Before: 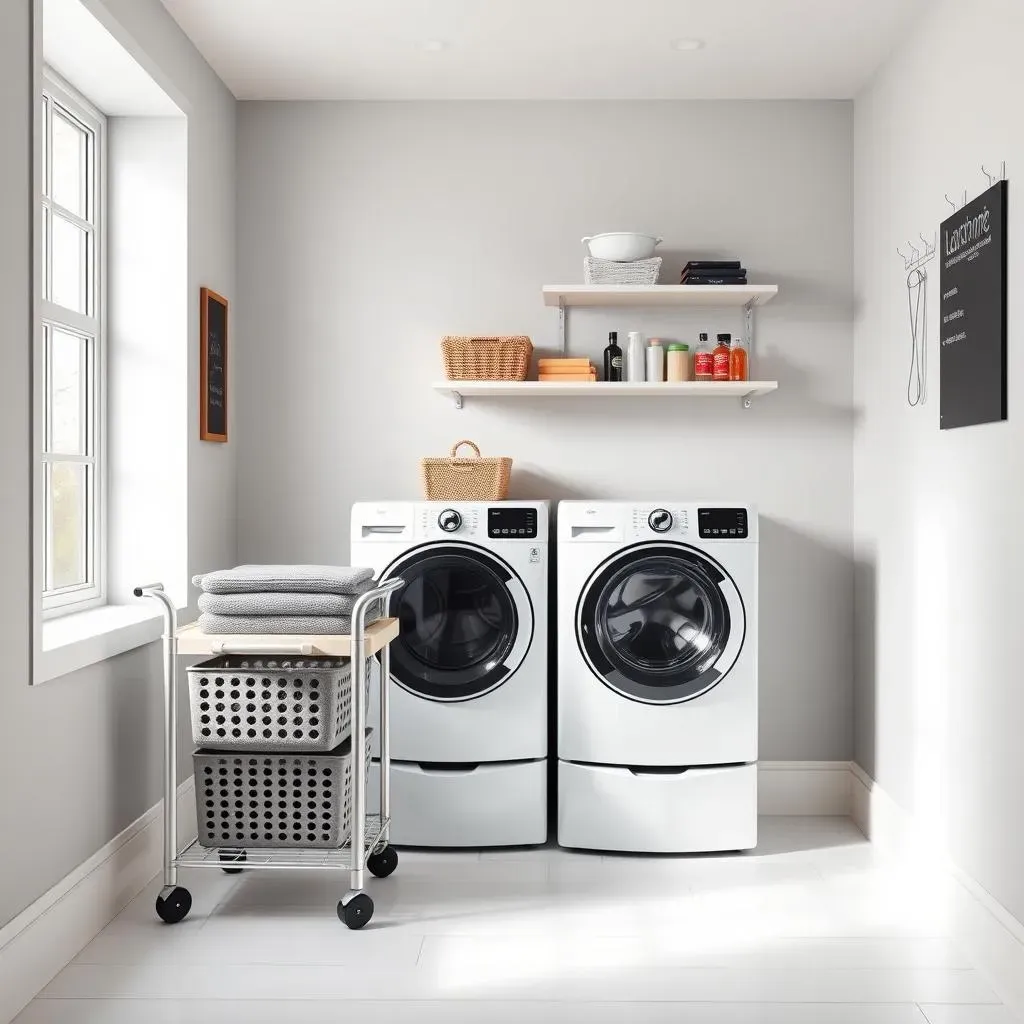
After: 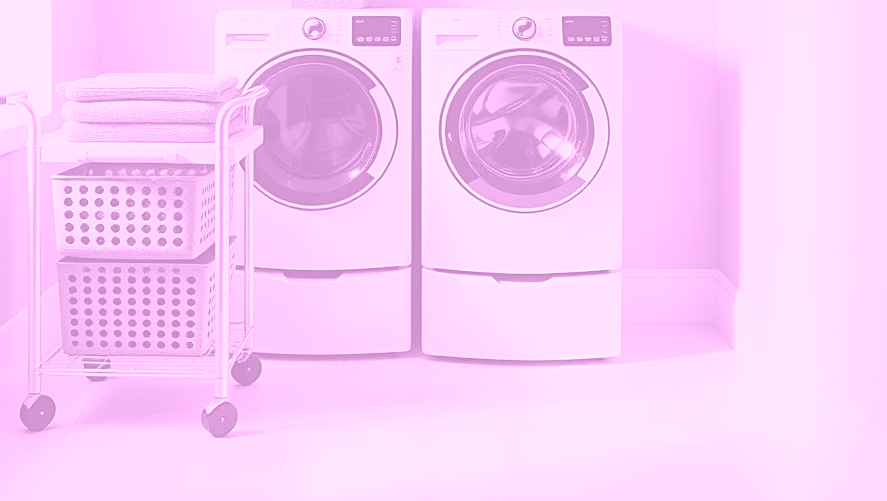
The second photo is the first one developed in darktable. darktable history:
colorize: hue 331.2°, saturation 75%, source mix 30.28%, lightness 70.52%, version 1
crop and rotate: left 13.306%, top 48.129%, bottom 2.928%
color correction: highlights a* 17.88, highlights b* 18.79
sharpen: on, module defaults
